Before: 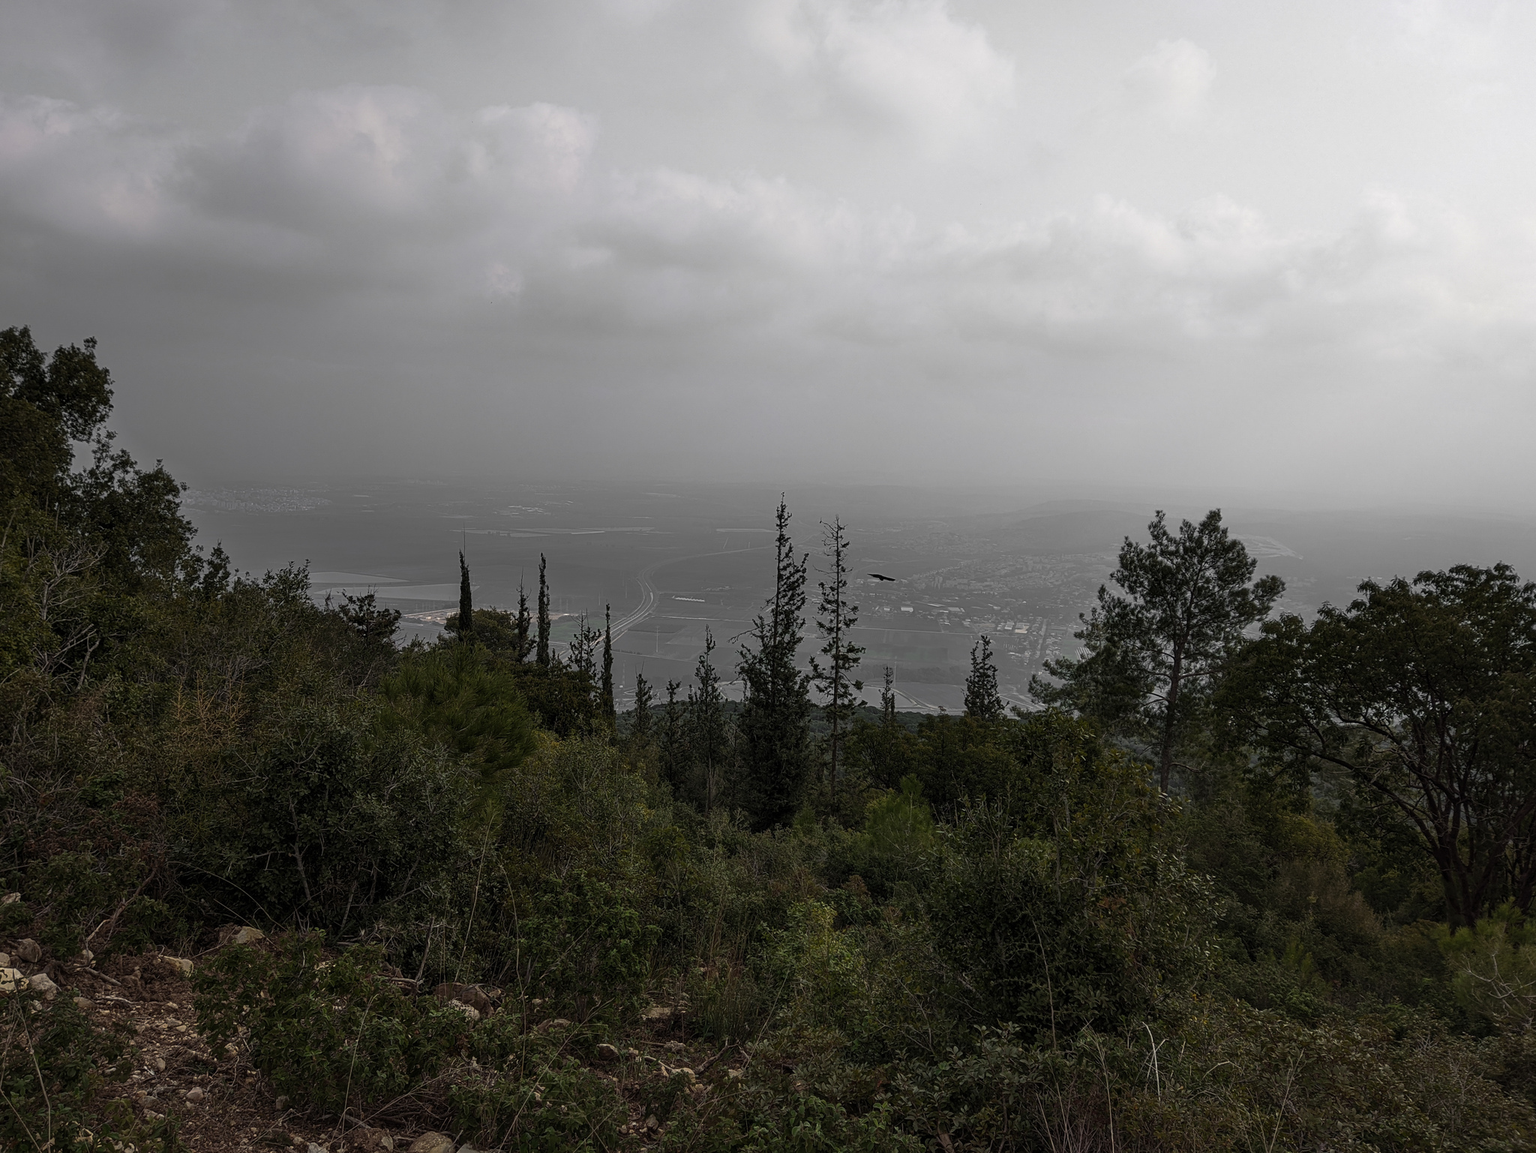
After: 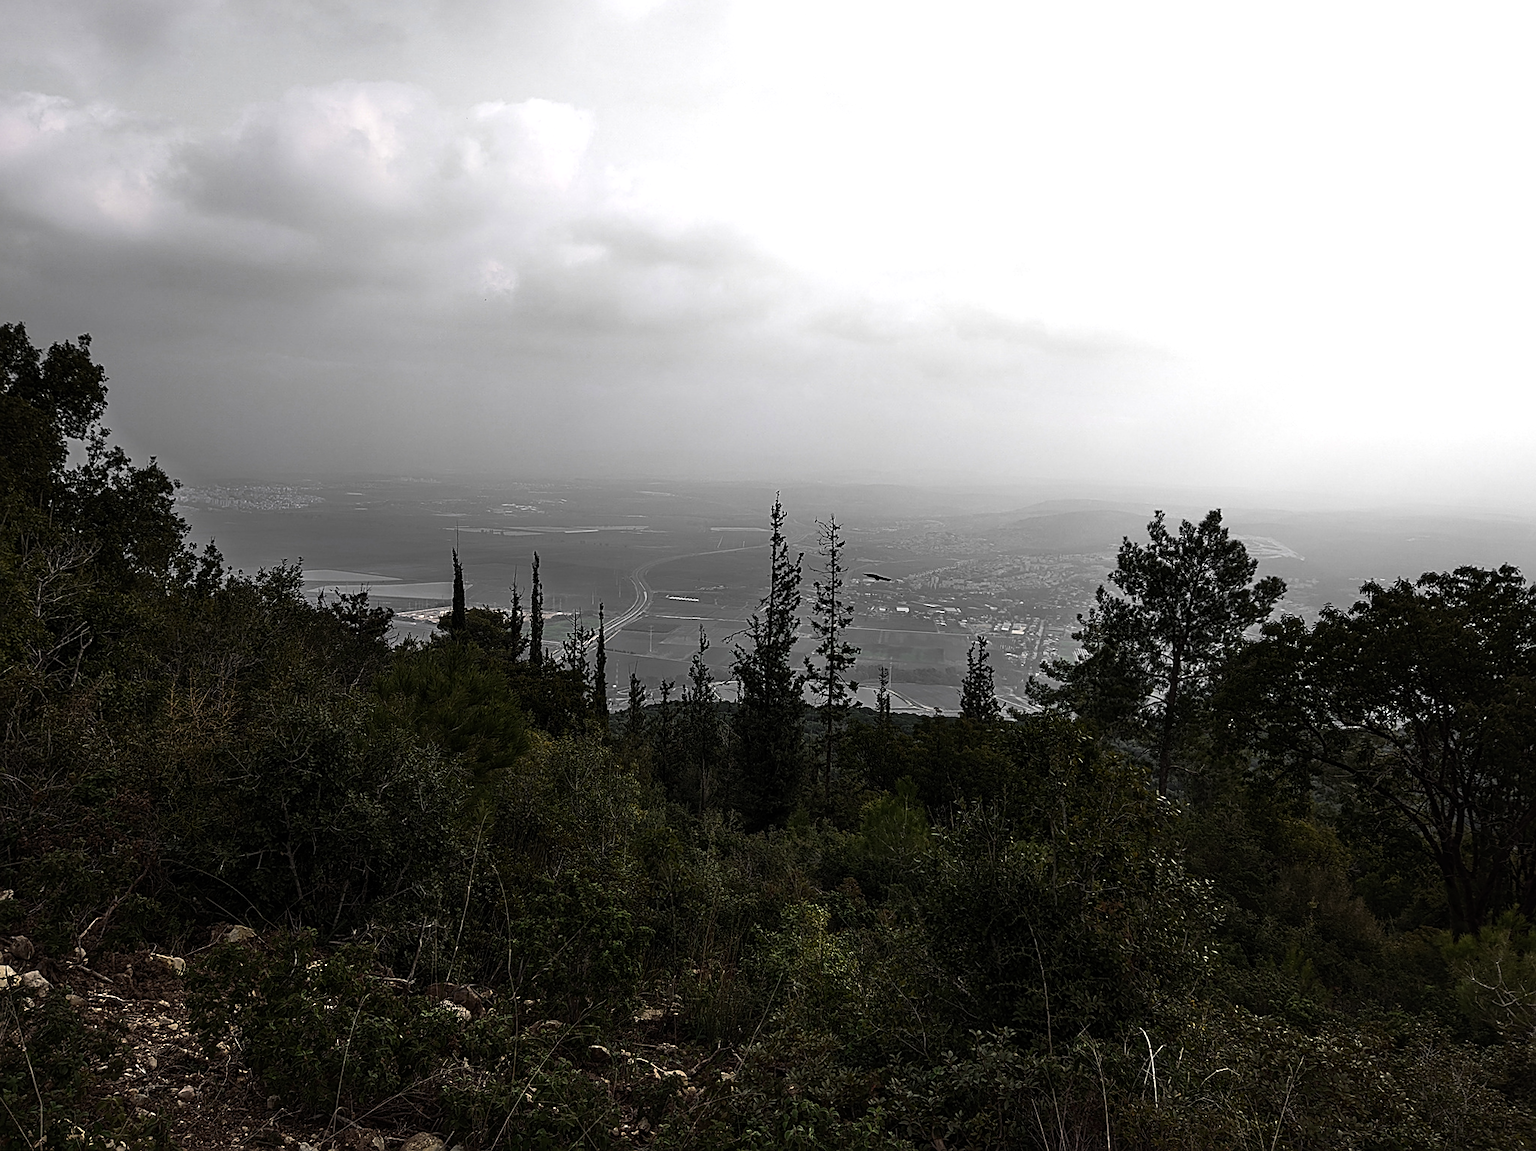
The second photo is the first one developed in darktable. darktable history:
rotate and perspective: rotation 0.192°, lens shift (horizontal) -0.015, crop left 0.005, crop right 0.996, crop top 0.006, crop bottom 0.99
tone equalizer: -8 EV -1.08 EV, -7 EV -1.01 EV, -6 EV -0.867 EV, -5 EV -0.578 EV, -3 EV 0.578 EV, -2 EV 0.867 EV, -1 EV 1.01 EV, +0 EV 1.08 EV, edges refinement/feathering 500, mask exposure compensation -1.57 EV, preserve details no
sharpen: on, module defaults
